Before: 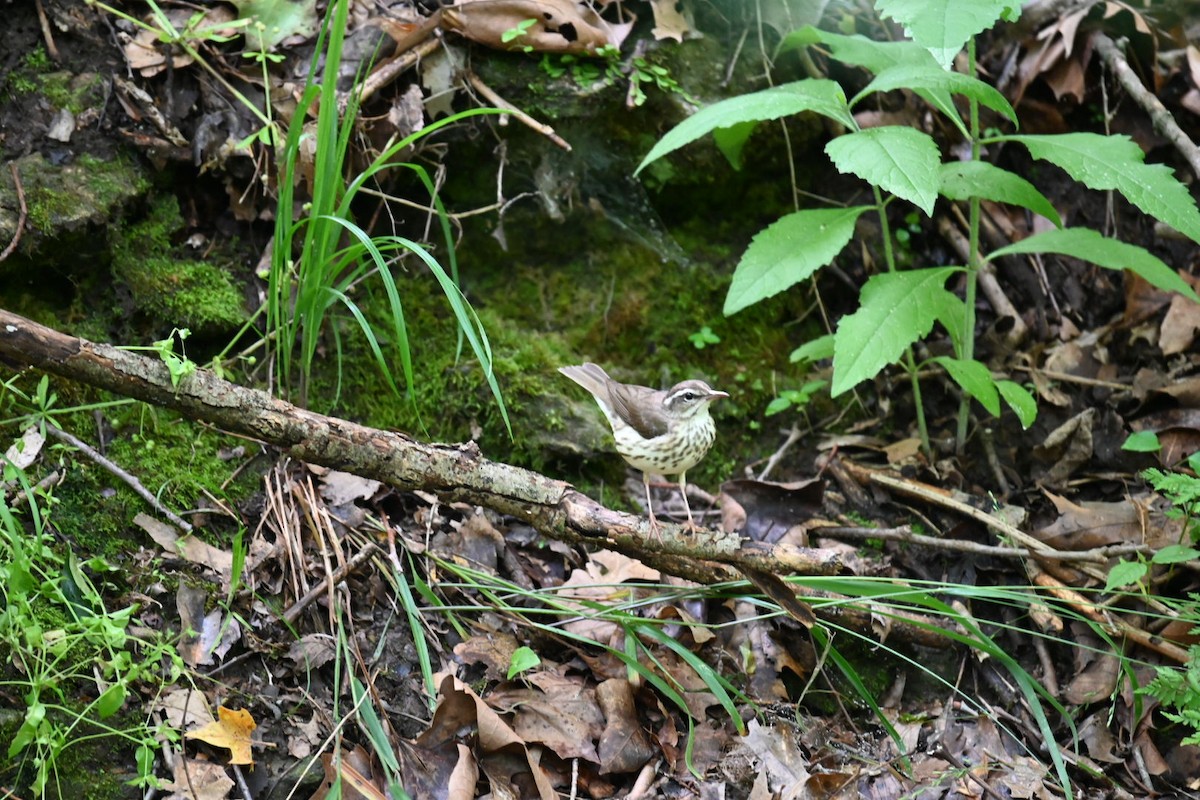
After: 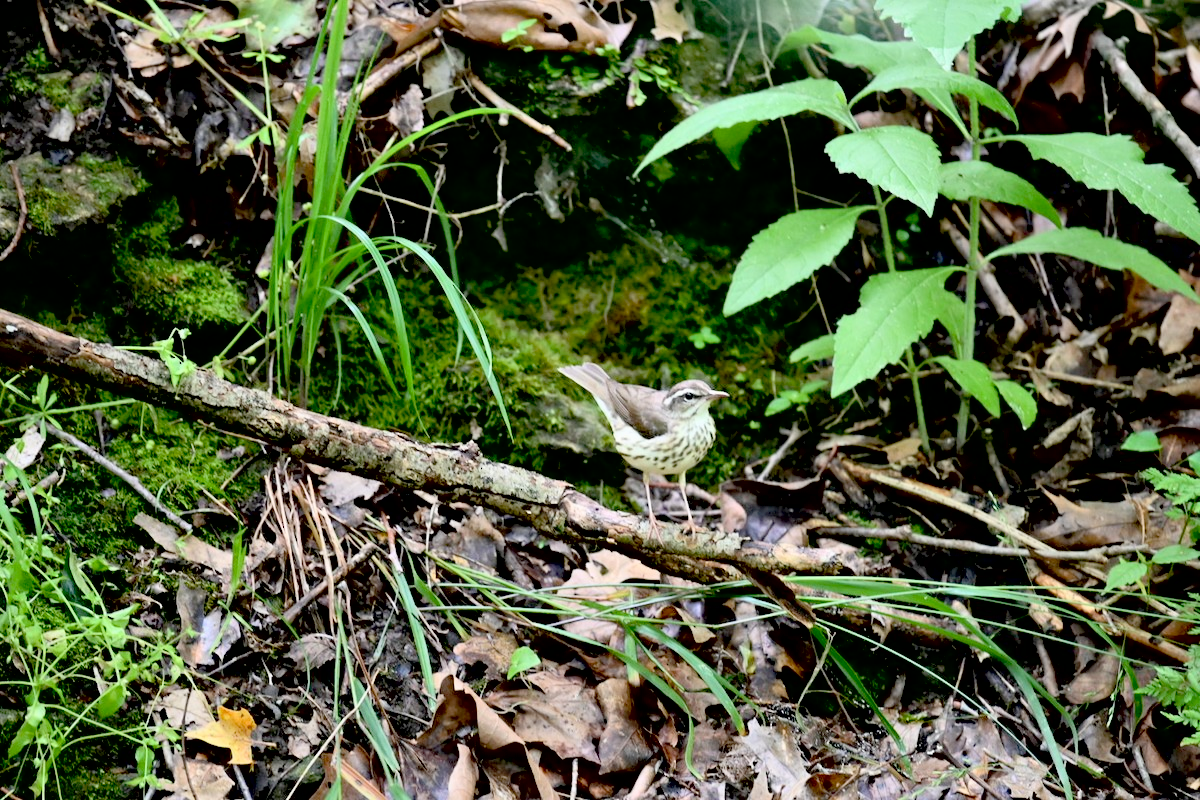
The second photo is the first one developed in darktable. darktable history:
contrast brightness saturation: contrast 0.14, brightness 0.22
exposure: black level correction 0.029, exposure -0.081 EV, compensate highlight preservation false
